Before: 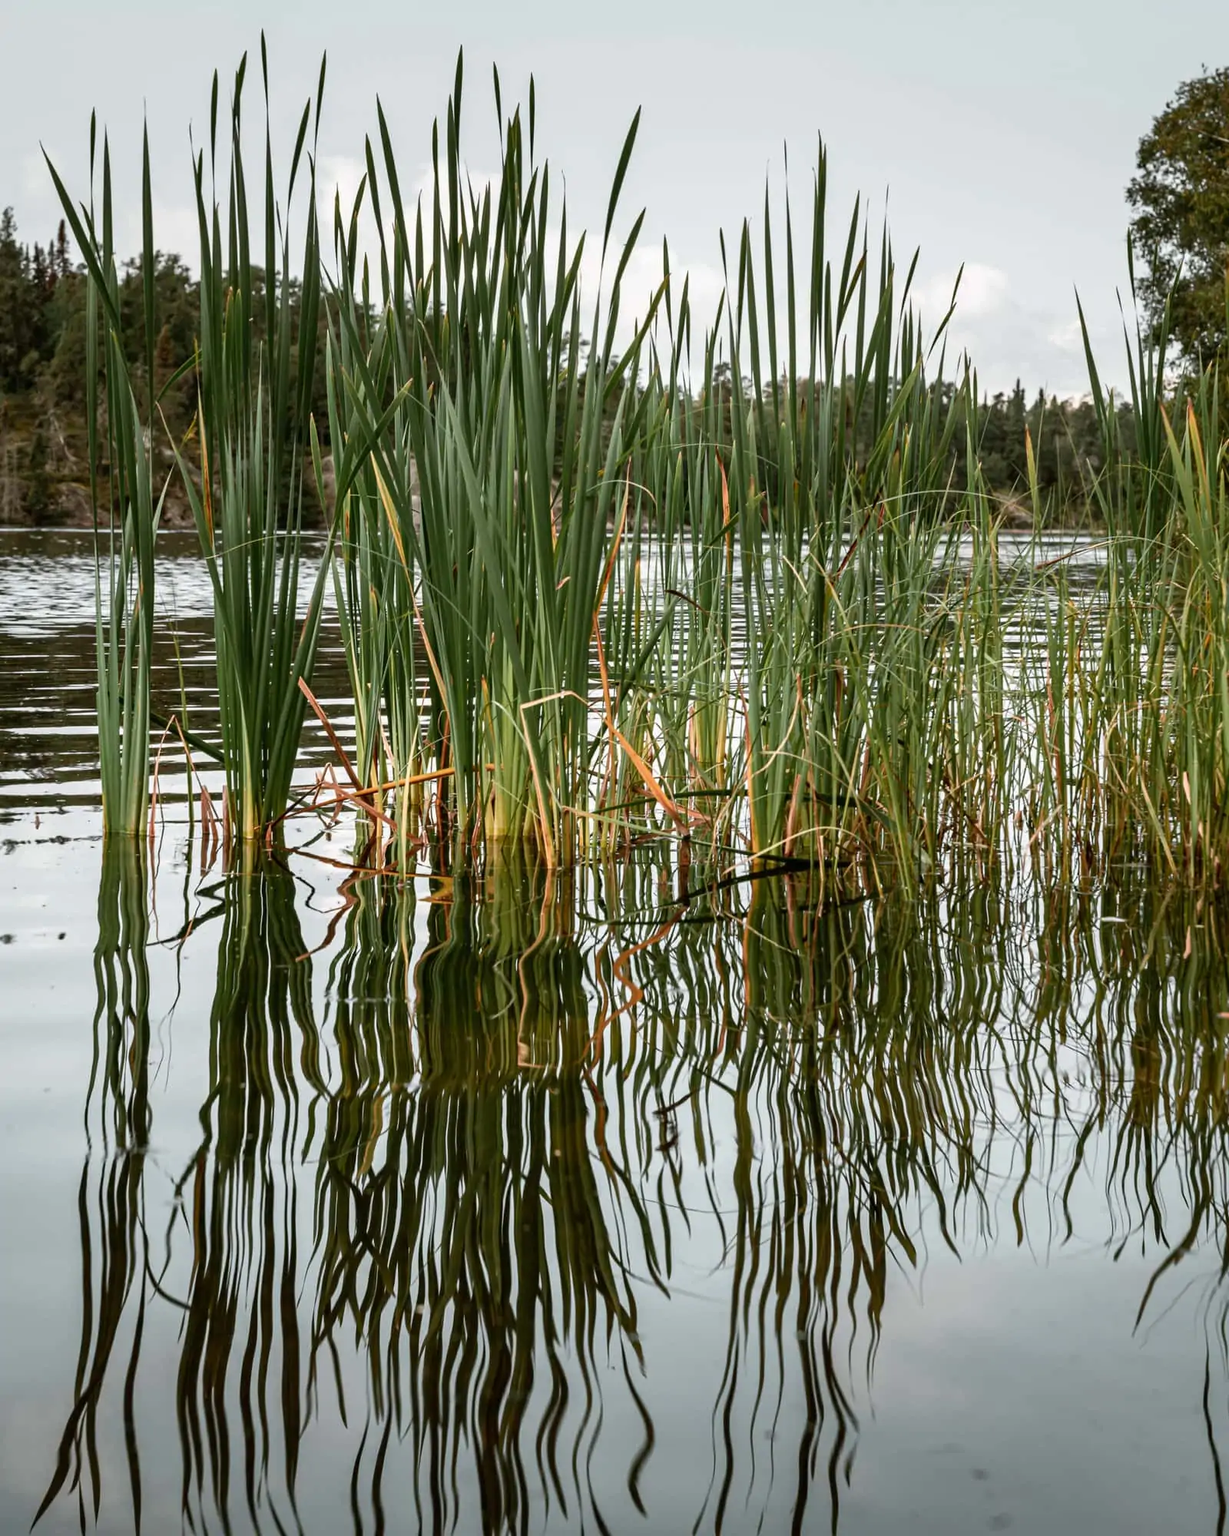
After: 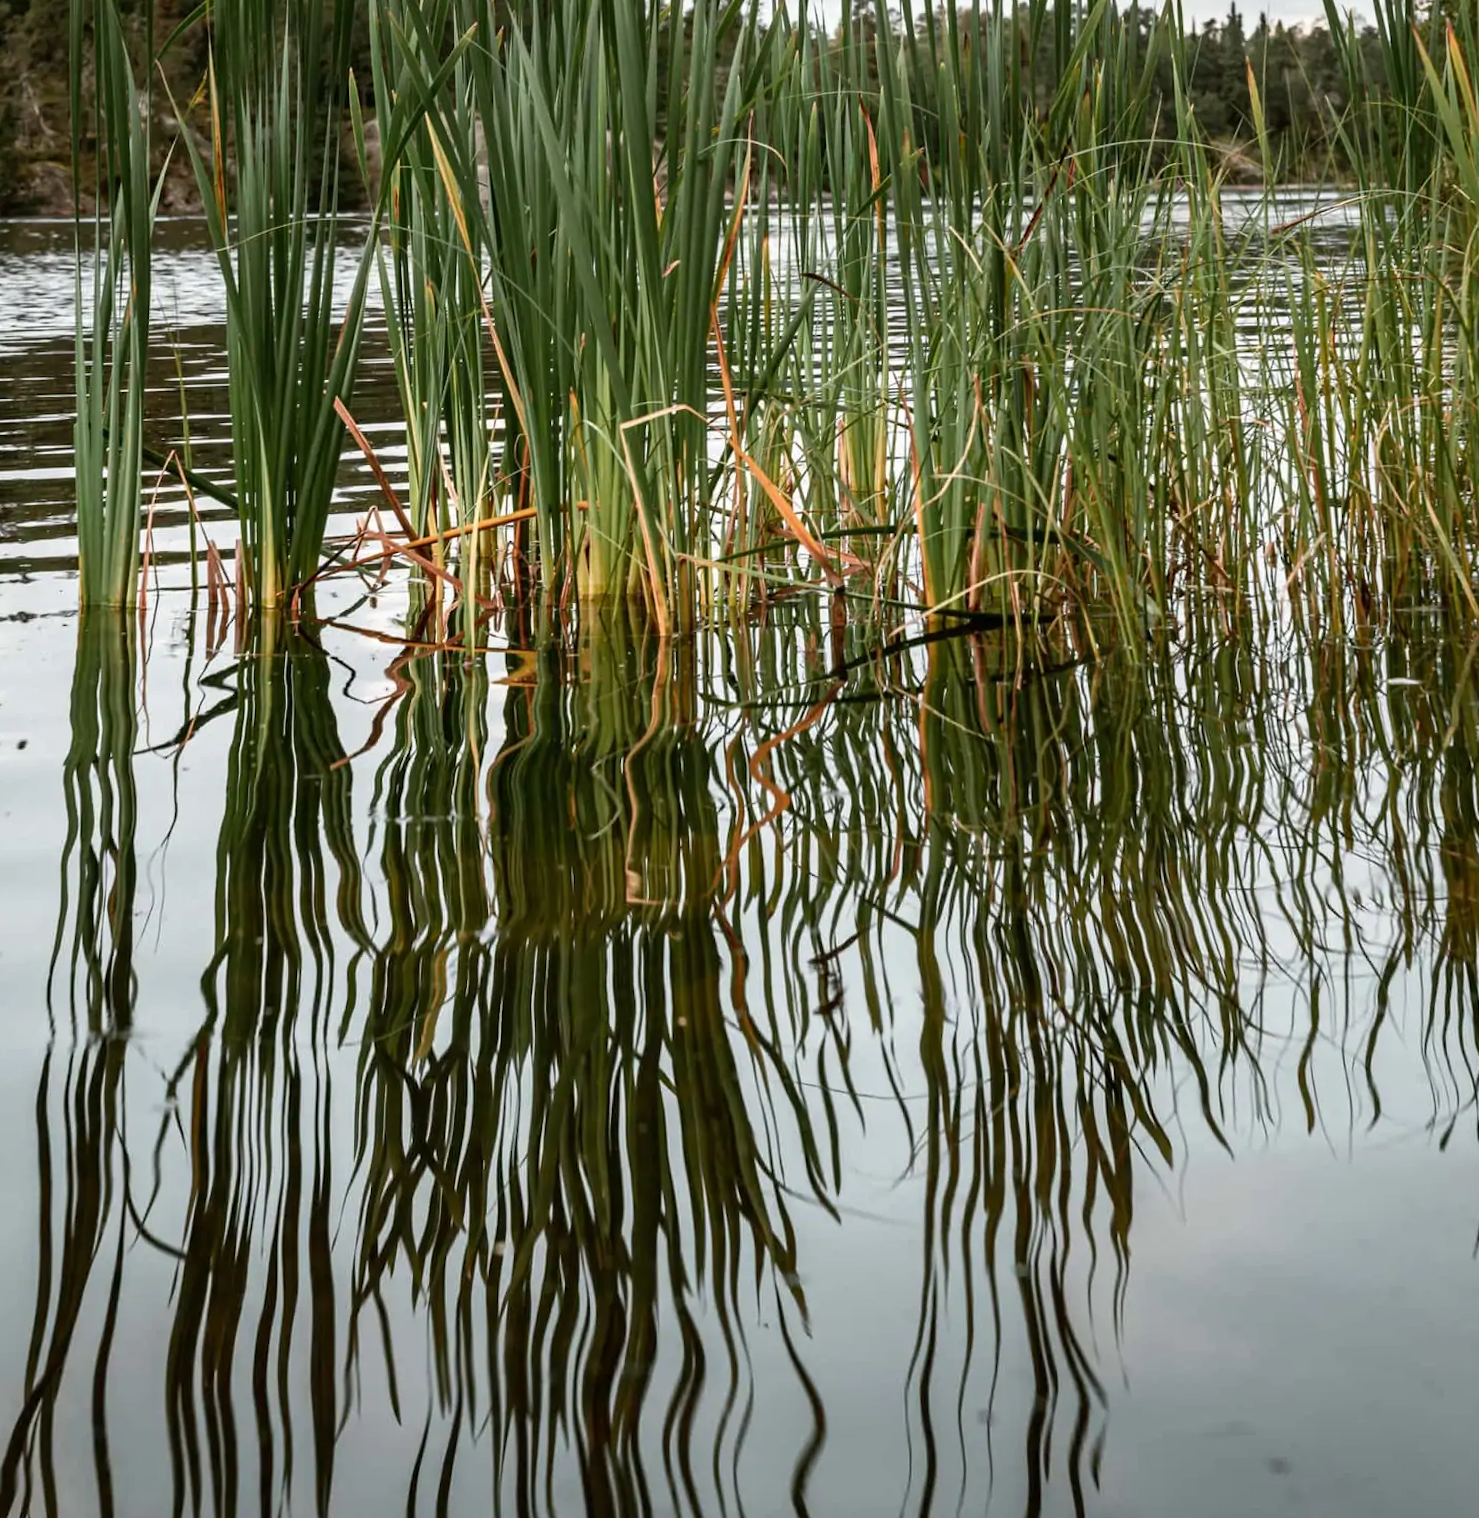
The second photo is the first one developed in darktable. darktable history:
rotate and perspective: rotation -1.68°, lens shift (vertical) -0.146, crop left 0.049, crop right 0.912, crop top 0.032, crop bottom 0.96
crop and rotate: top 19.998%
tone equalizer: on, module defaults
